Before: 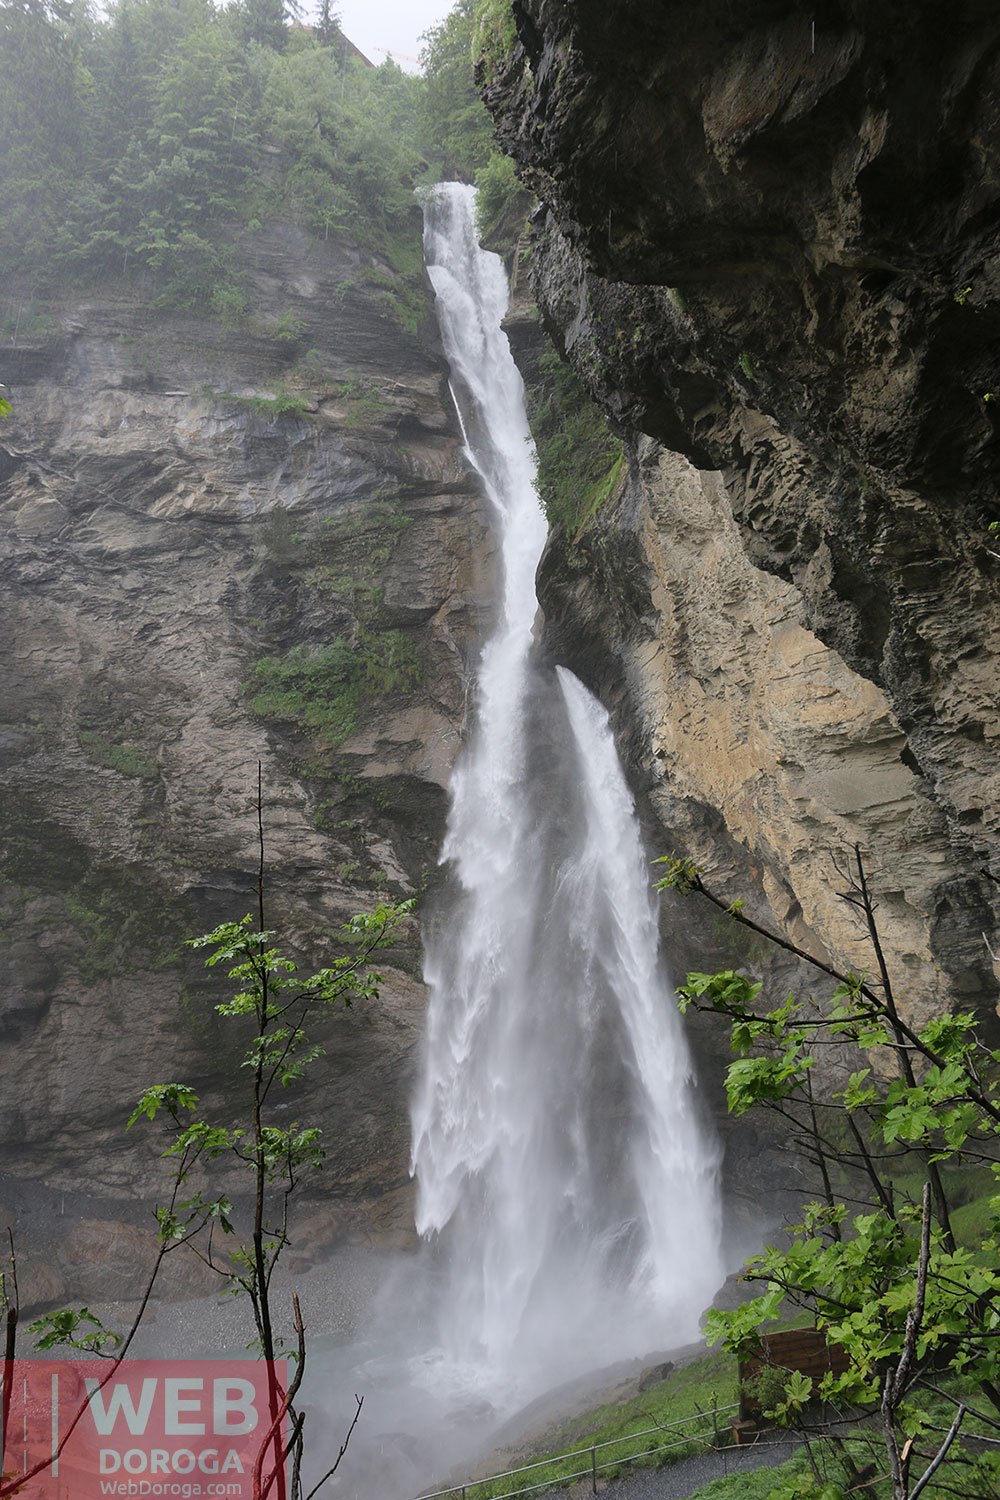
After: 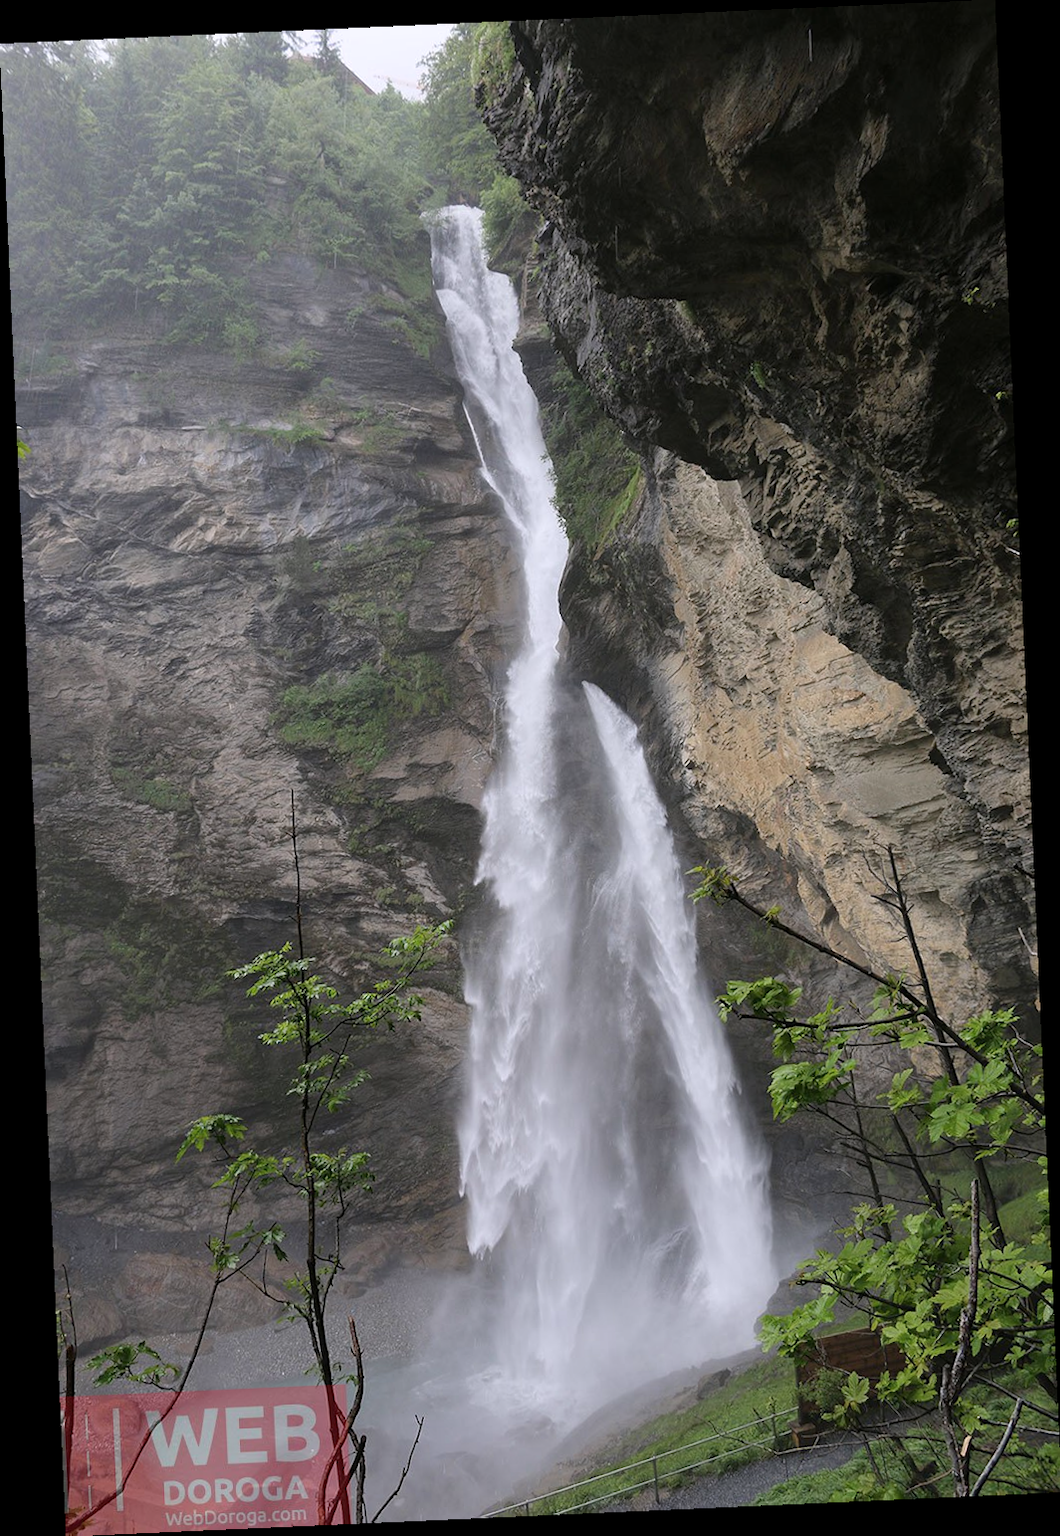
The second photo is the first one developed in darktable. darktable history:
rotate and perspective: rotation -2.56°, automatic cropping off
white balance: red 1.009, blue 1.027
contrast brightness saturation: saturation -0.05
